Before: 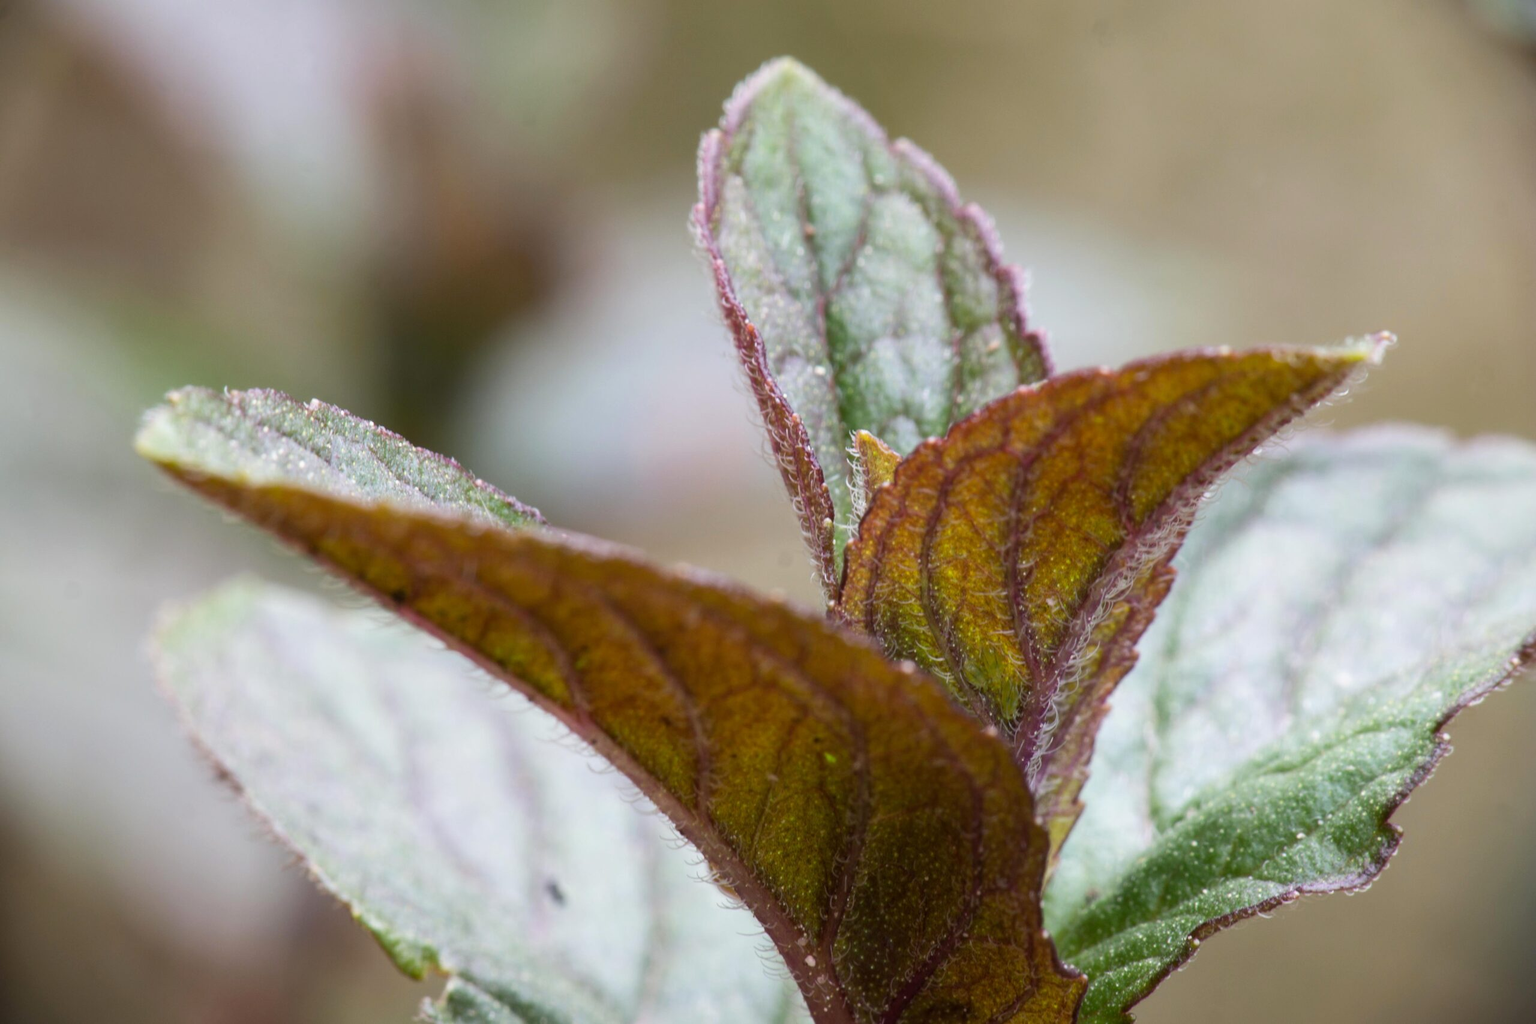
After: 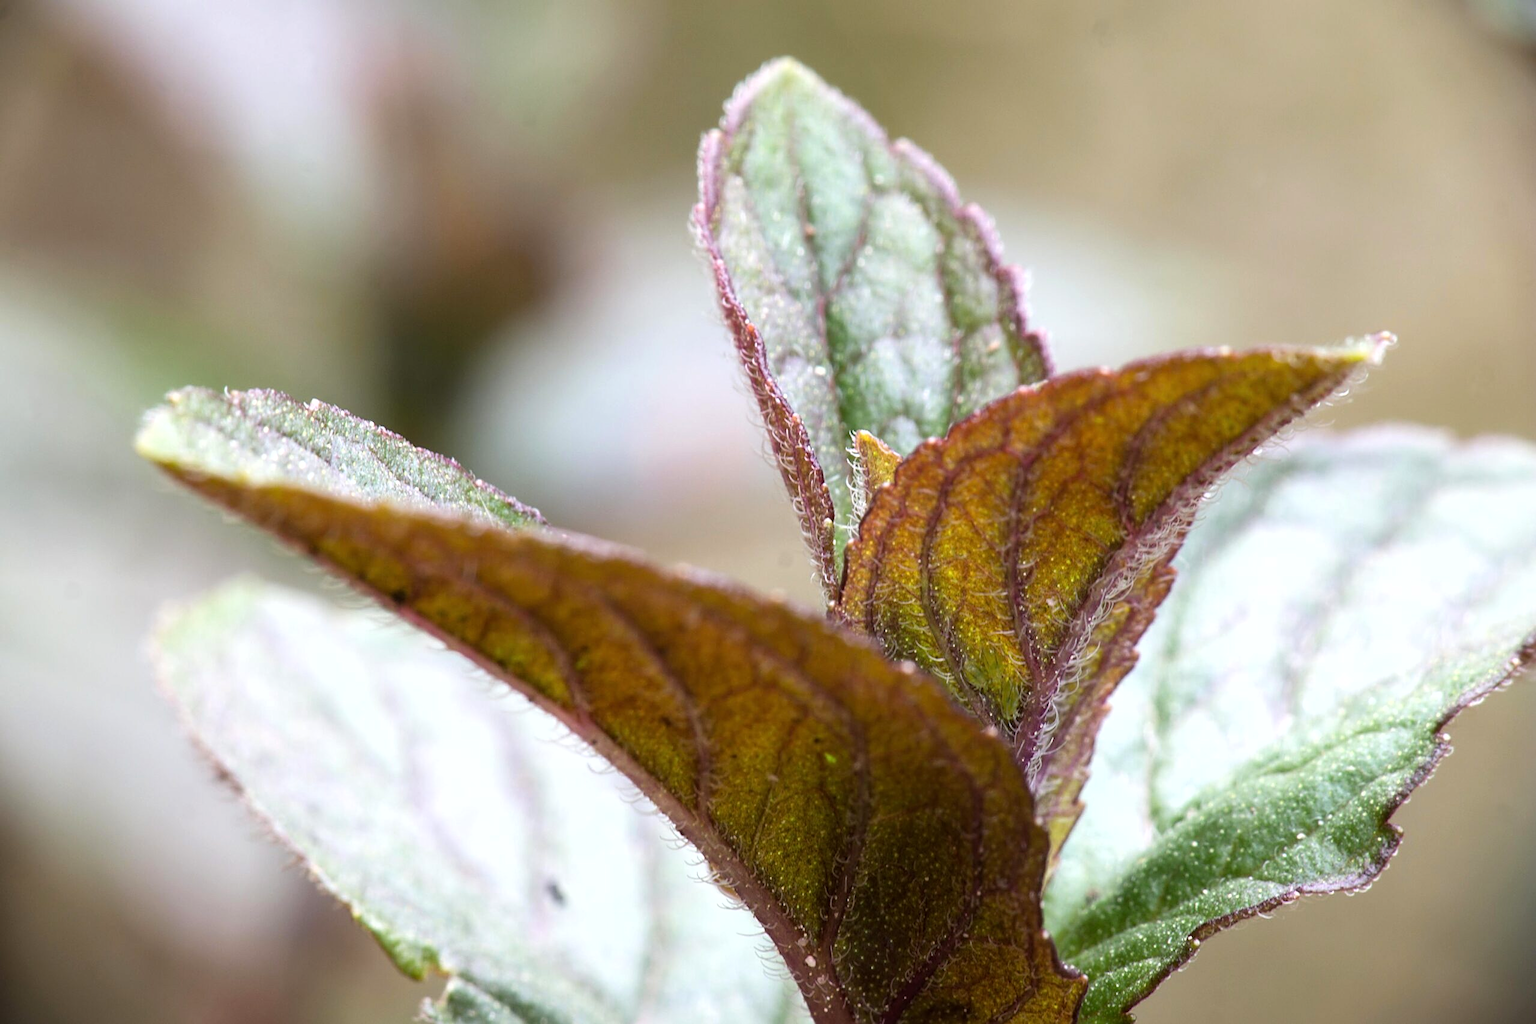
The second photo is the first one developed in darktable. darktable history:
sharpen: on, module defaults
tone equalizer: -8 EV -0.393 EV, -7 EV -0.368 EV, -6 EV -0.359 EV, -5 EV -0.192 EV, -3 EV 0.205 EV, -2 EV 0.356 EV, -1 EV 0.367 EV, +0 EV 0.427 EV
shadows and highlights: shadows -11.25, white point adjustment 1.4, highlights 8.78, highlights color adjustment 32.98%
